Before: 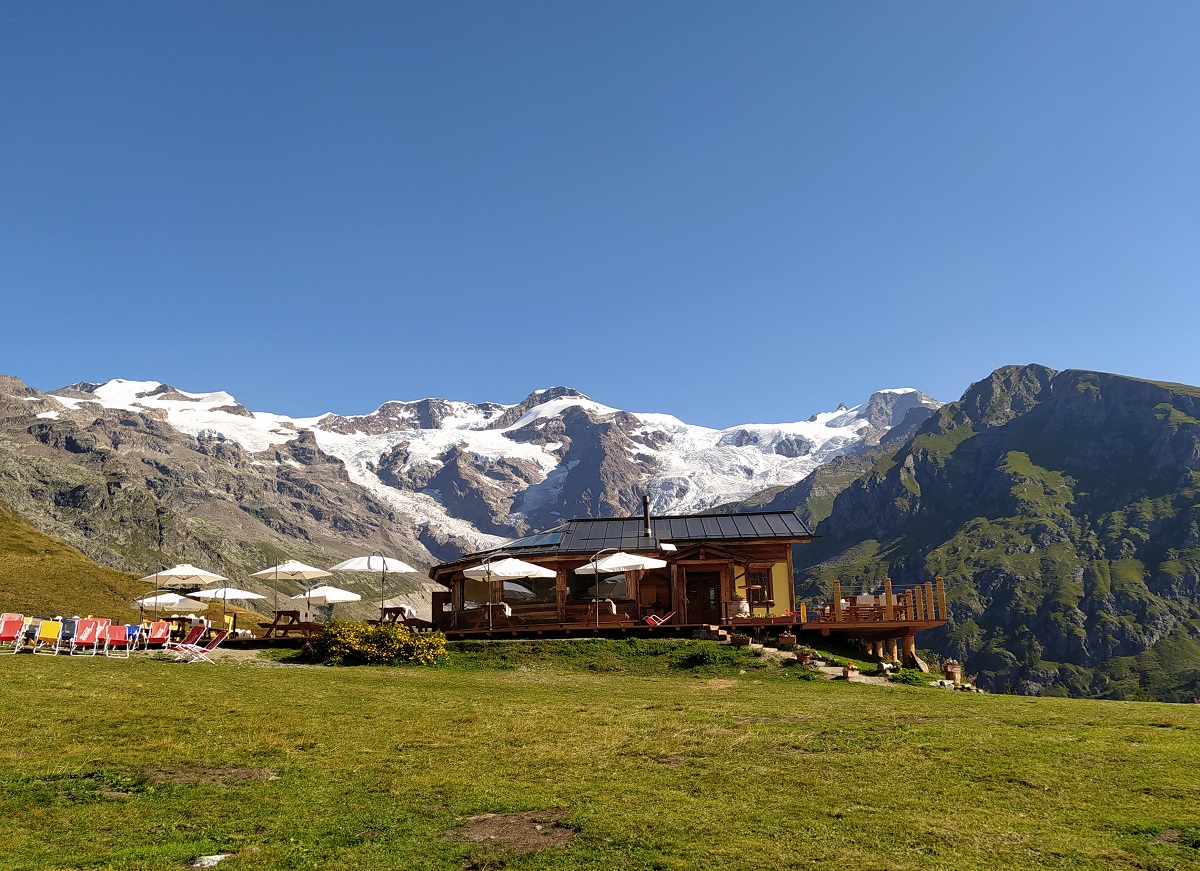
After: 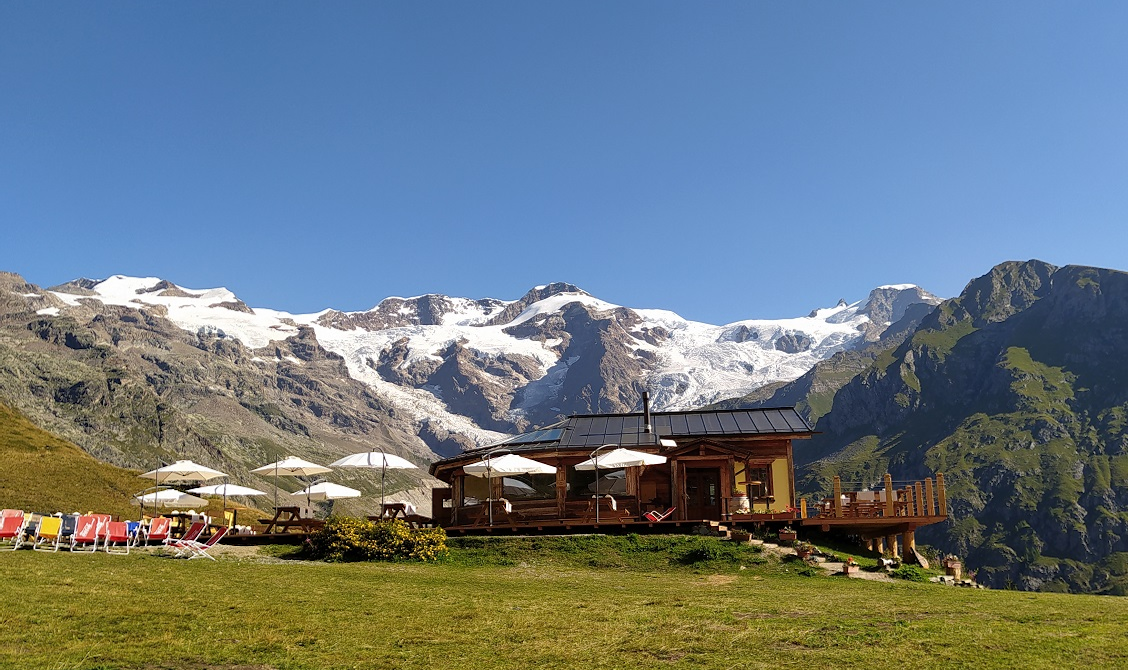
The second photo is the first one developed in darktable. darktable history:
crop and rotate: angle 0.038°, top 11.978%, right 5.836%, bottom 10.936%
